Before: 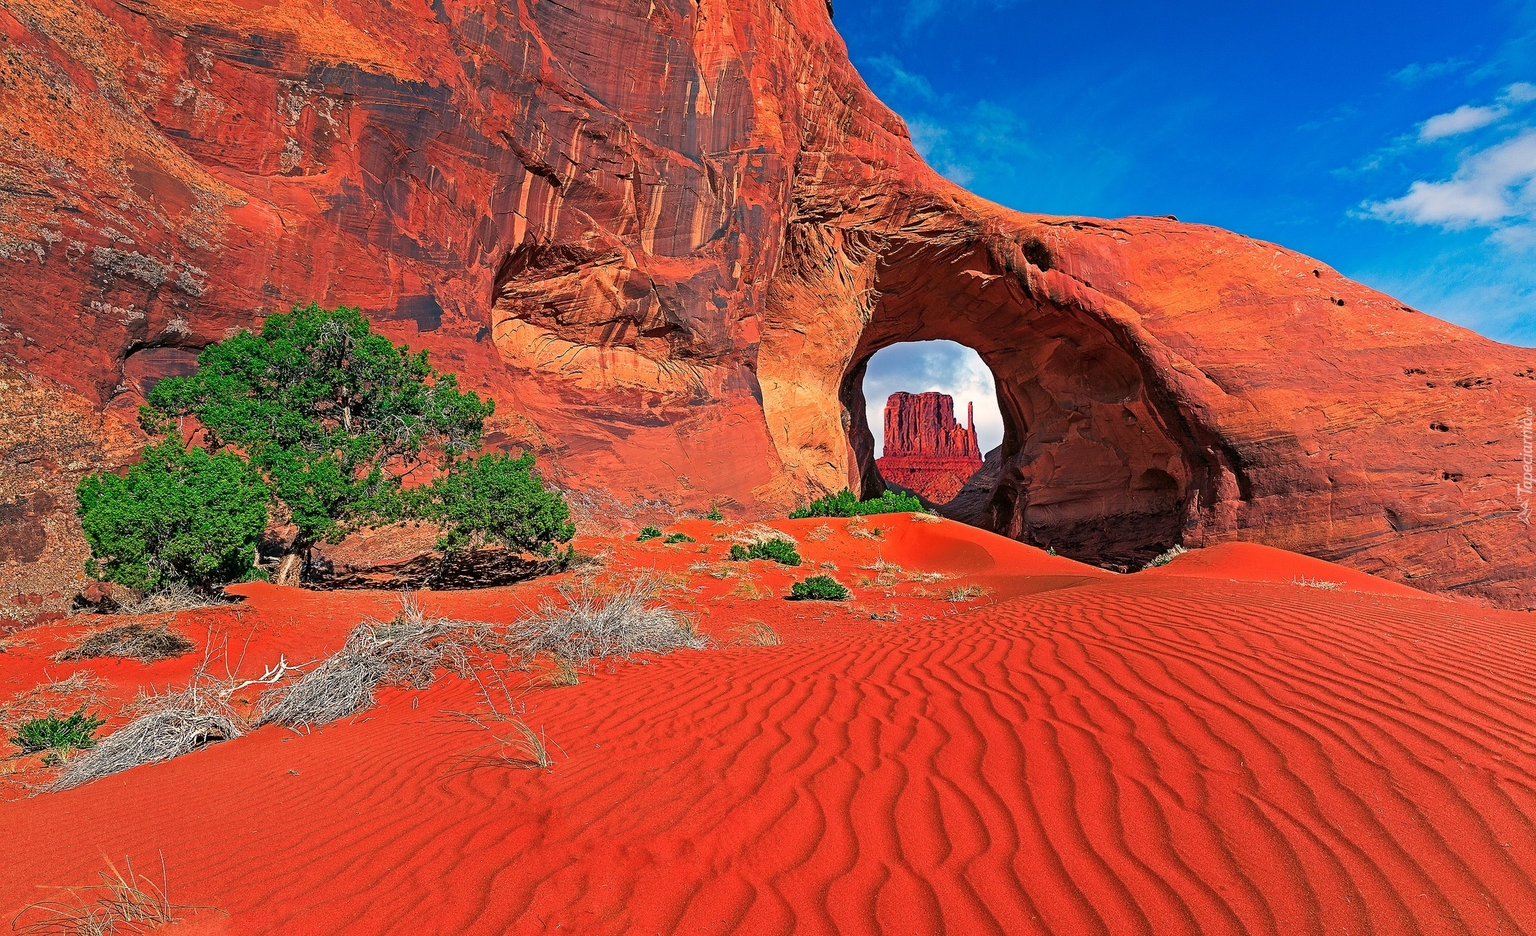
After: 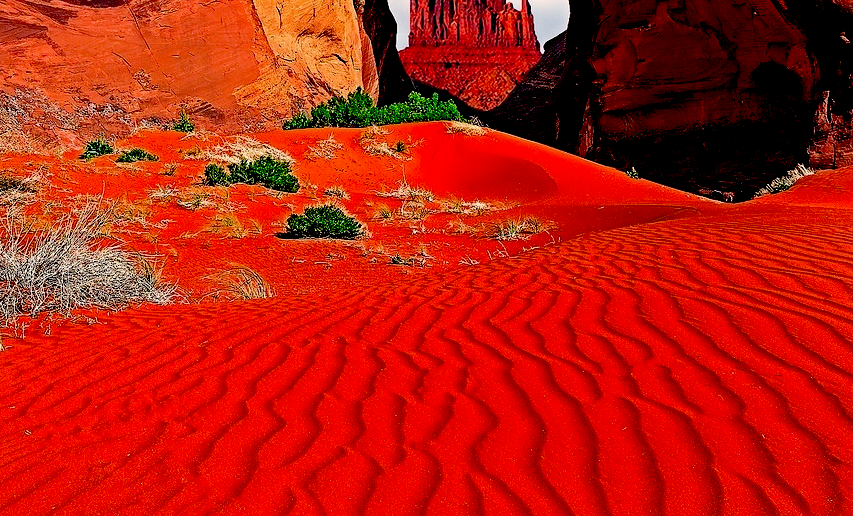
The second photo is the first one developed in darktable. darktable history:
crop: left 37.593%, top 45.034%, right 20.713%, bottom 13.56%
exposure: black level correction 0.057, compensate highlight preservation false
